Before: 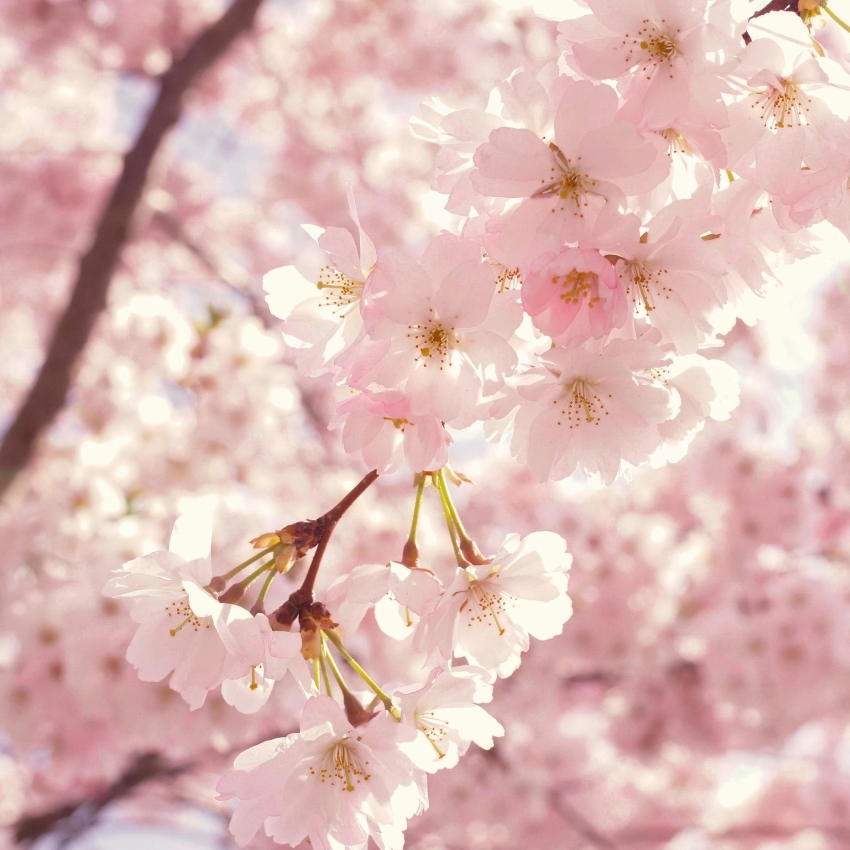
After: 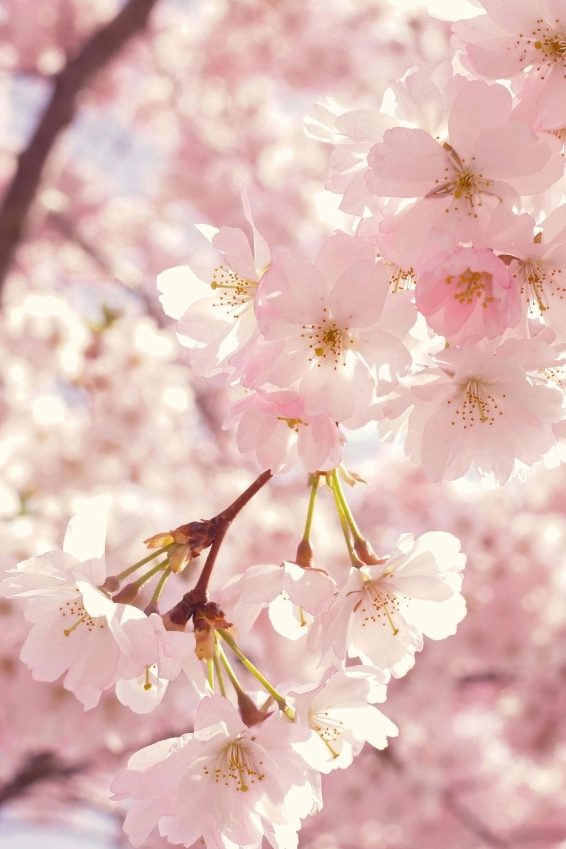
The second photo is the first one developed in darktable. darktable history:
crop and rotate: left 12.648%, right 20.685%
